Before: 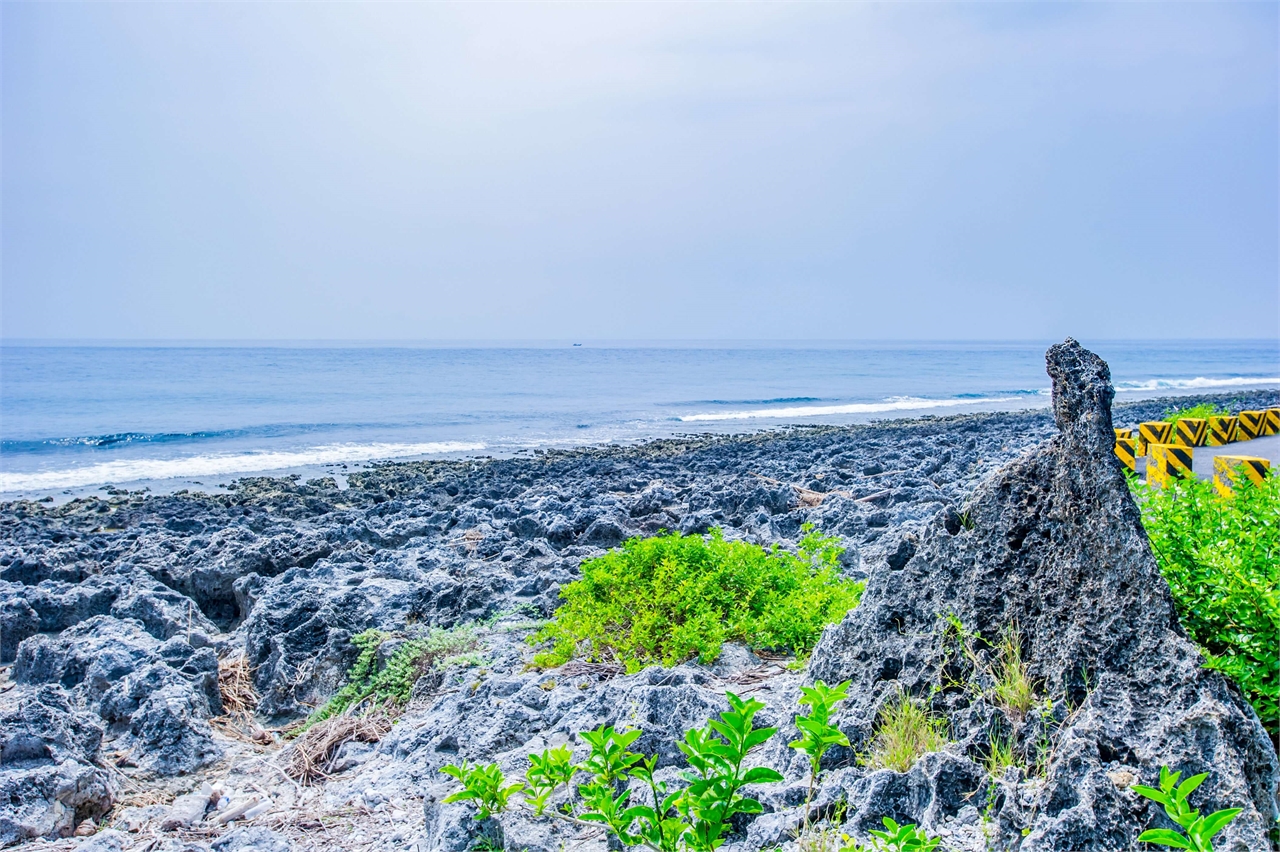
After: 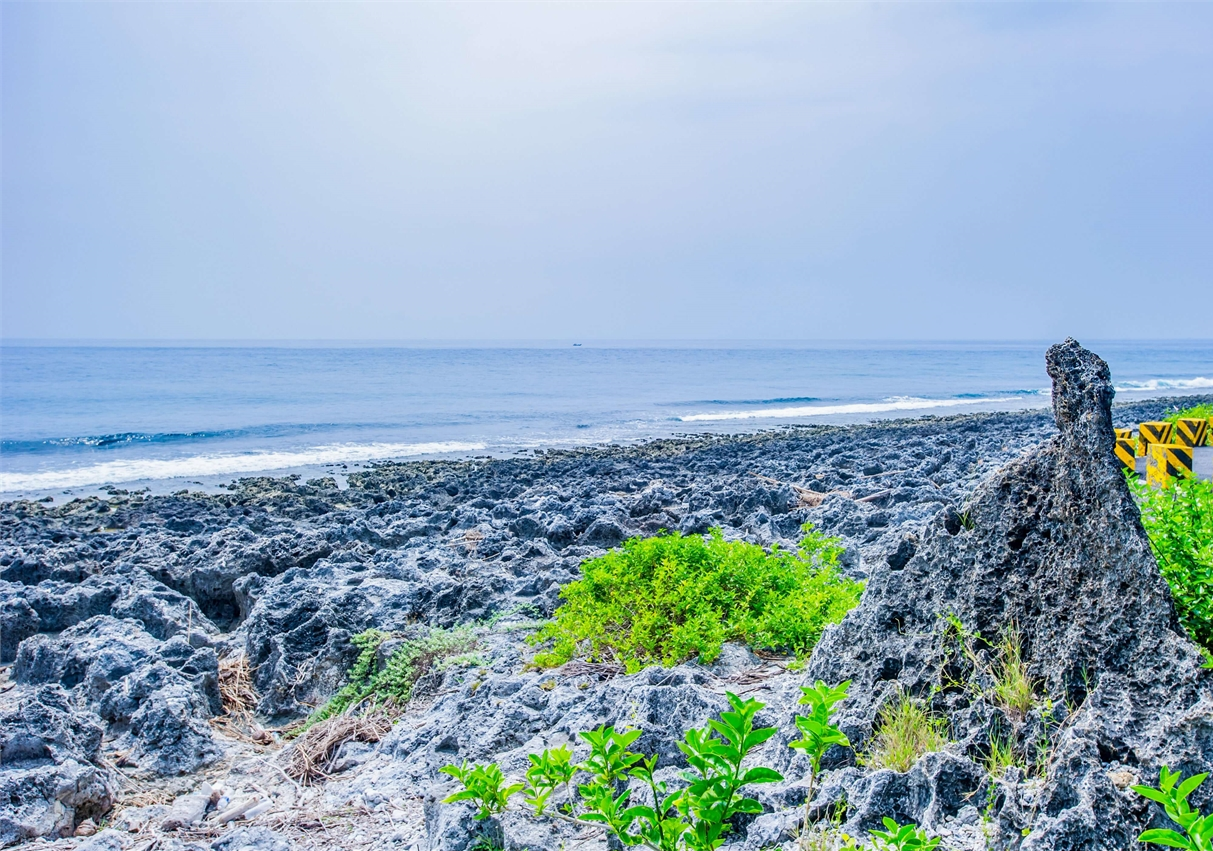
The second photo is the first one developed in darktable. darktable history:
exposure: exposure -0.048 EV, compensate highlight preservation false
crop and rotate: right 5.167%
